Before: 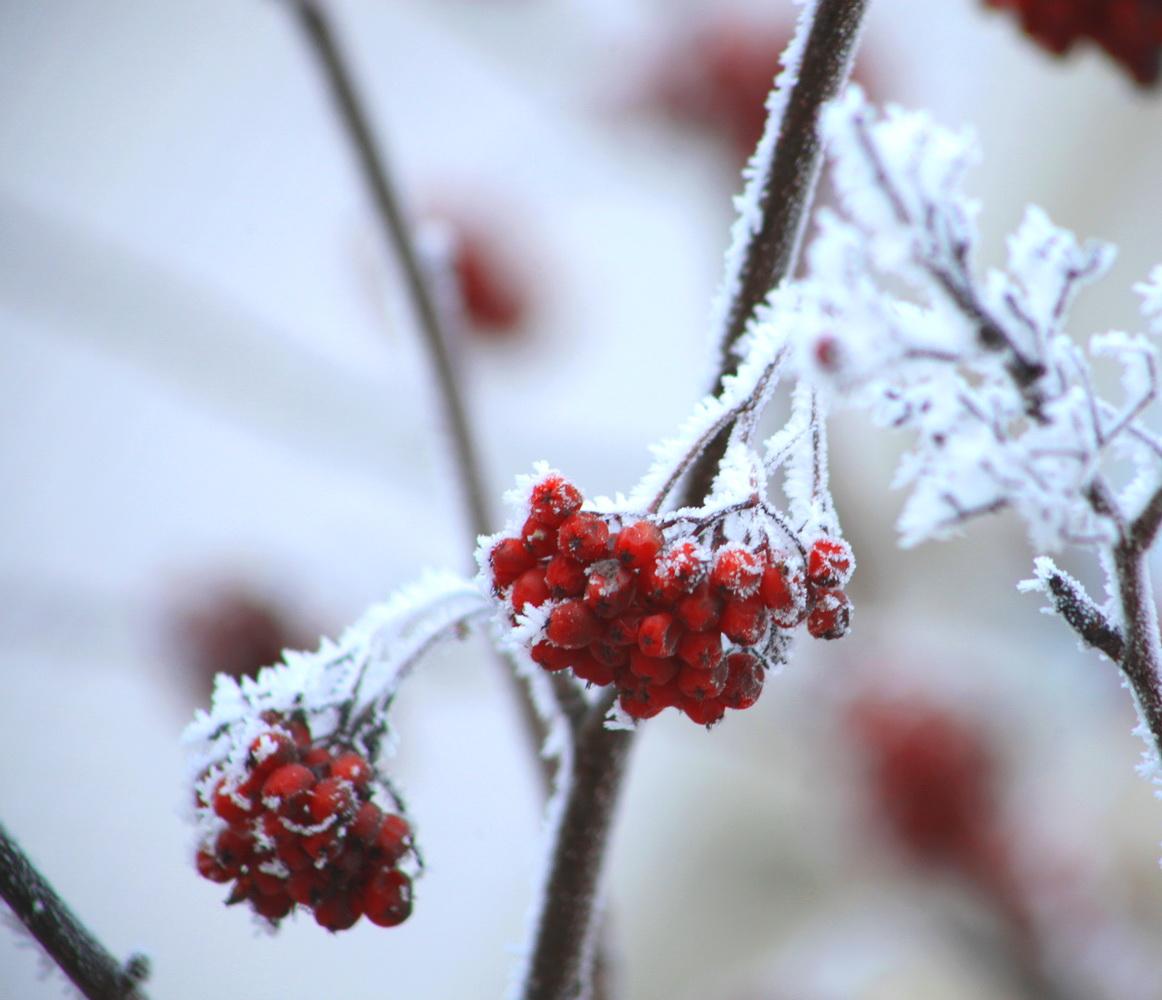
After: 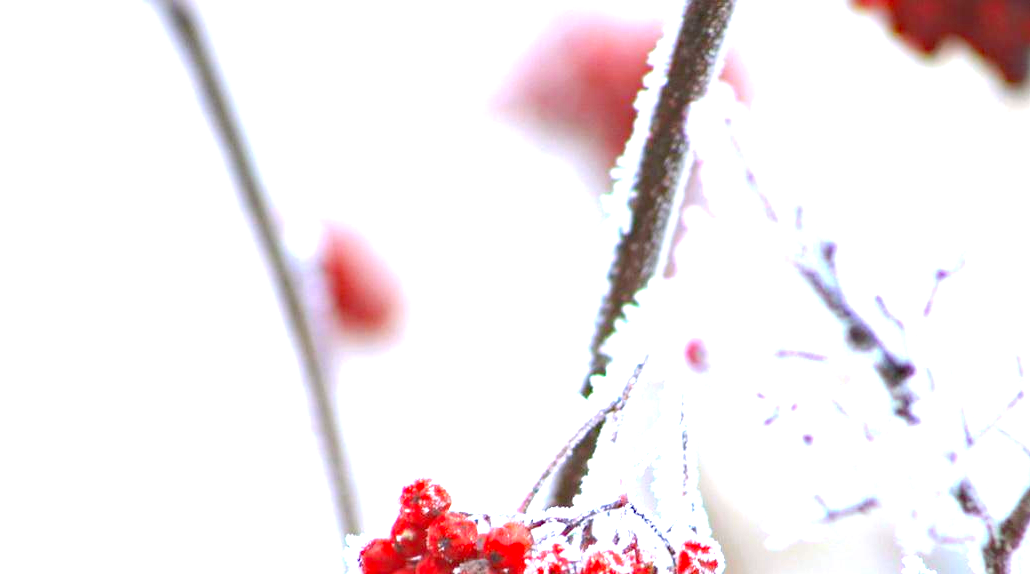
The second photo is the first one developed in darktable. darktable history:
haze removal: strength 0.289, distance 0.25, compatibility mode true, adaptive false
crop and rotate: left 11.341%, bottom 42.532%
exposure: black level correction 0, exposure 1.455 EV, compensate highlight preservation false
contrast brightness saturation: contrast 0.028, brightness 0.058, saturation 0.13
